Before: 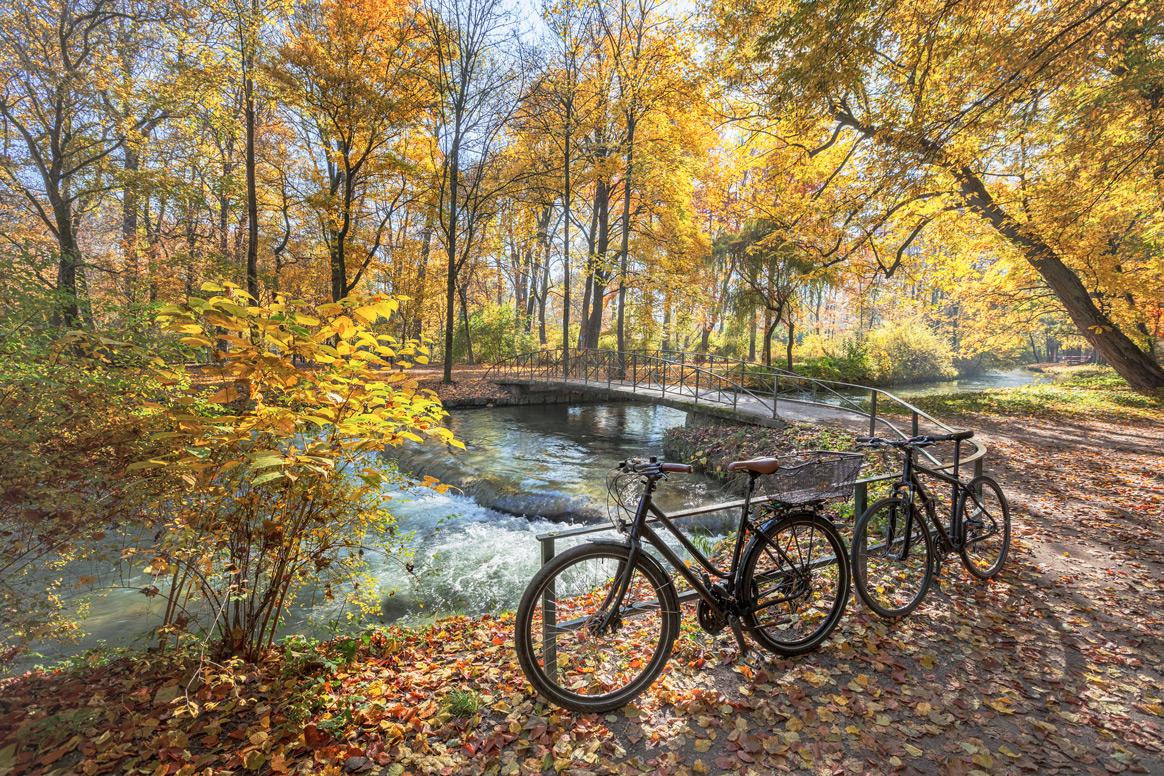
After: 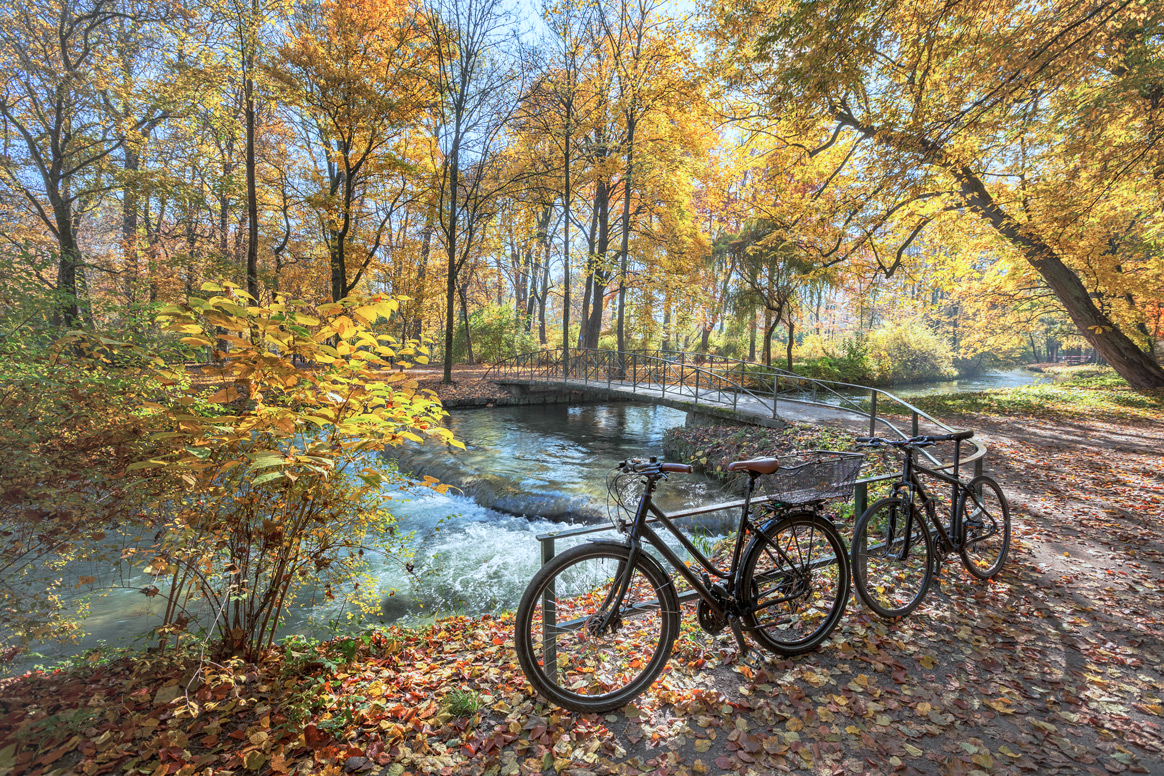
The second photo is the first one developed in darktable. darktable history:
color correction: highlights a* -3.95, highlights b* -10.88
